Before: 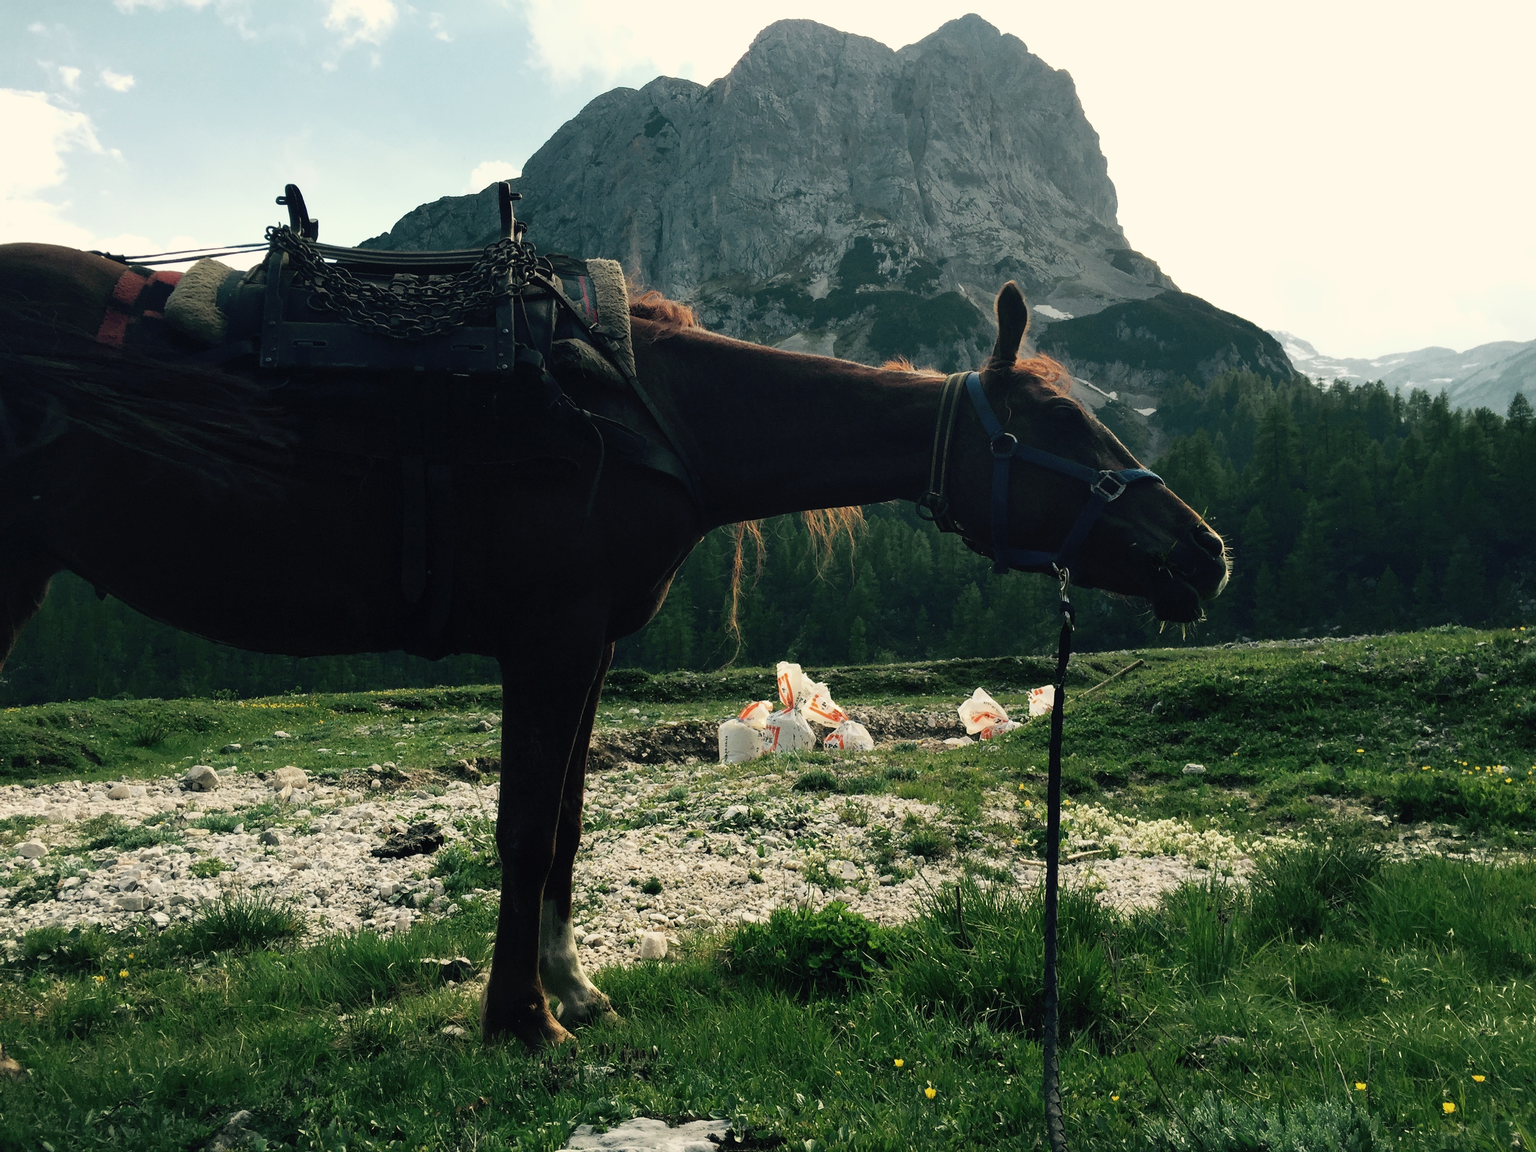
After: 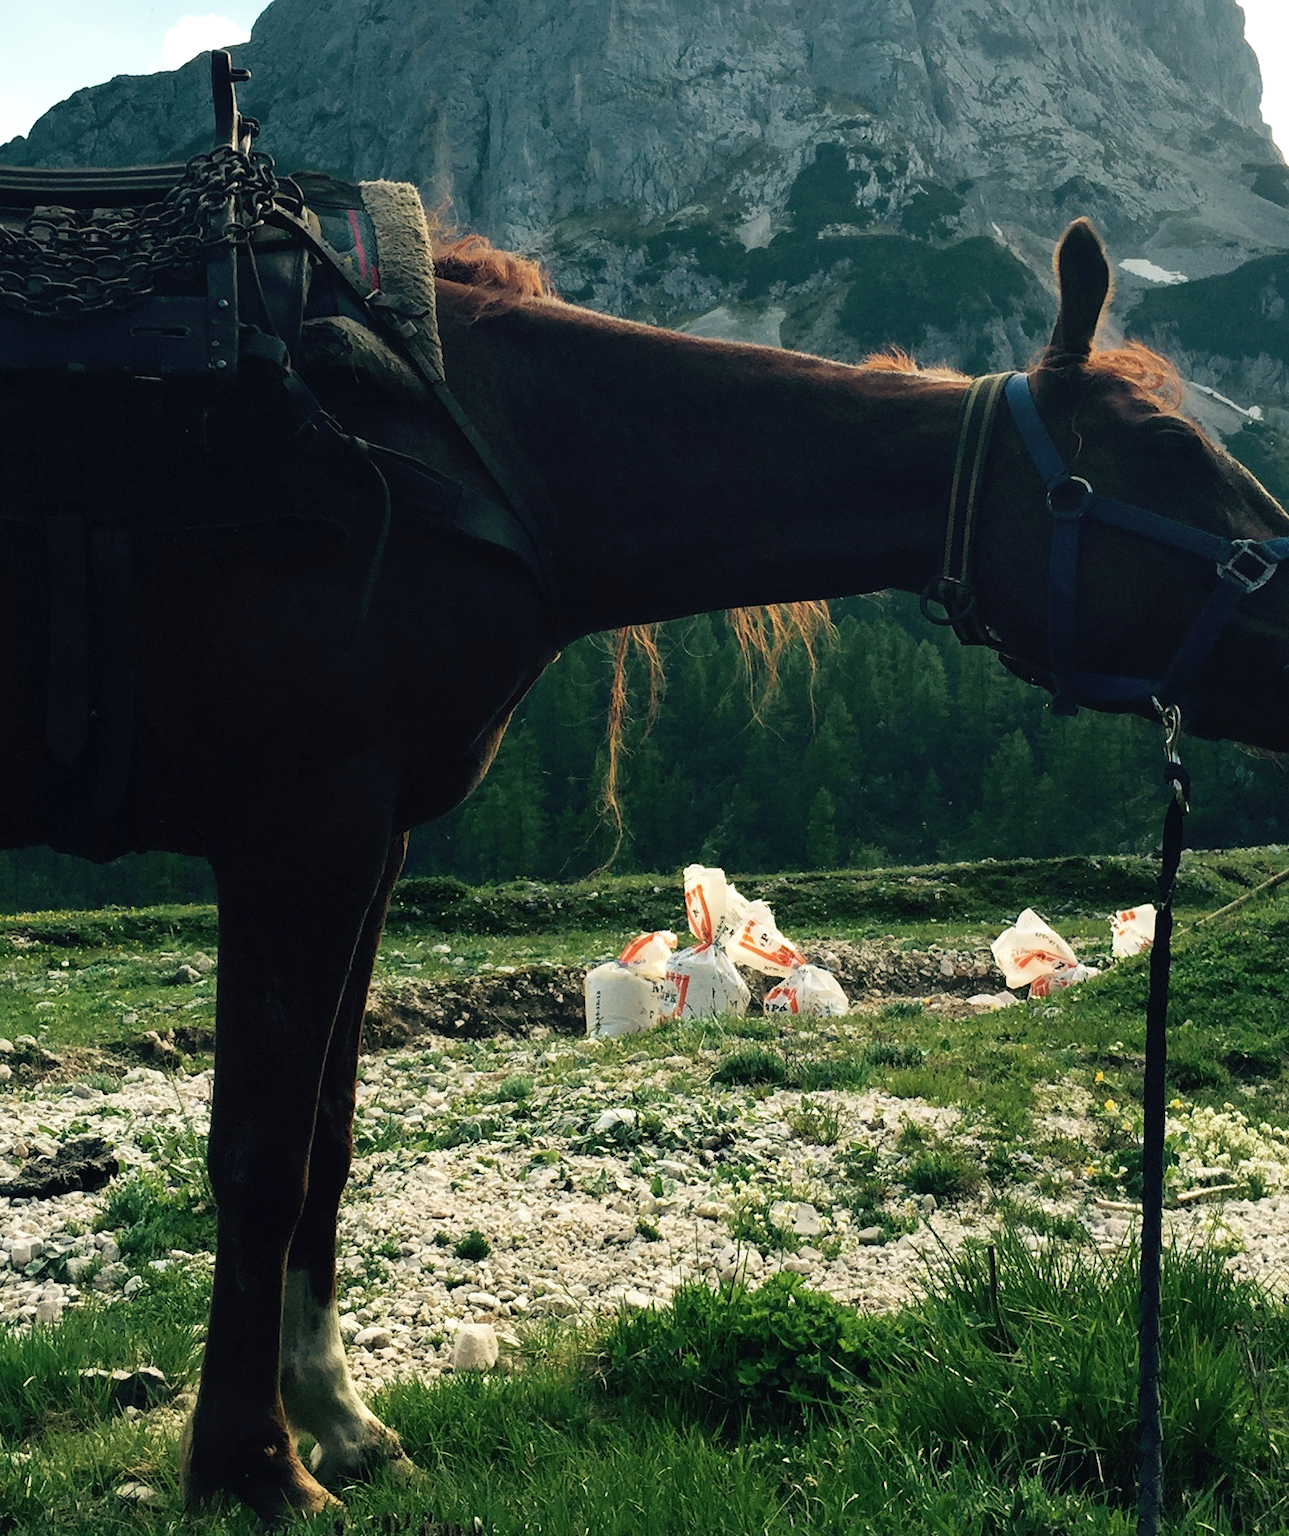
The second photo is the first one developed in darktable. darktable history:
velvia: on, module defaults
crop and rotate: angle 0.02°, left 24.353%, top 13.219%, right 26.156%, bottom 8.224%
exposure: exposure 0.207 EV, compensate highlight preservation false
white balance: red 0.98, blue 1.034
tone equalizer: on, module defaults
